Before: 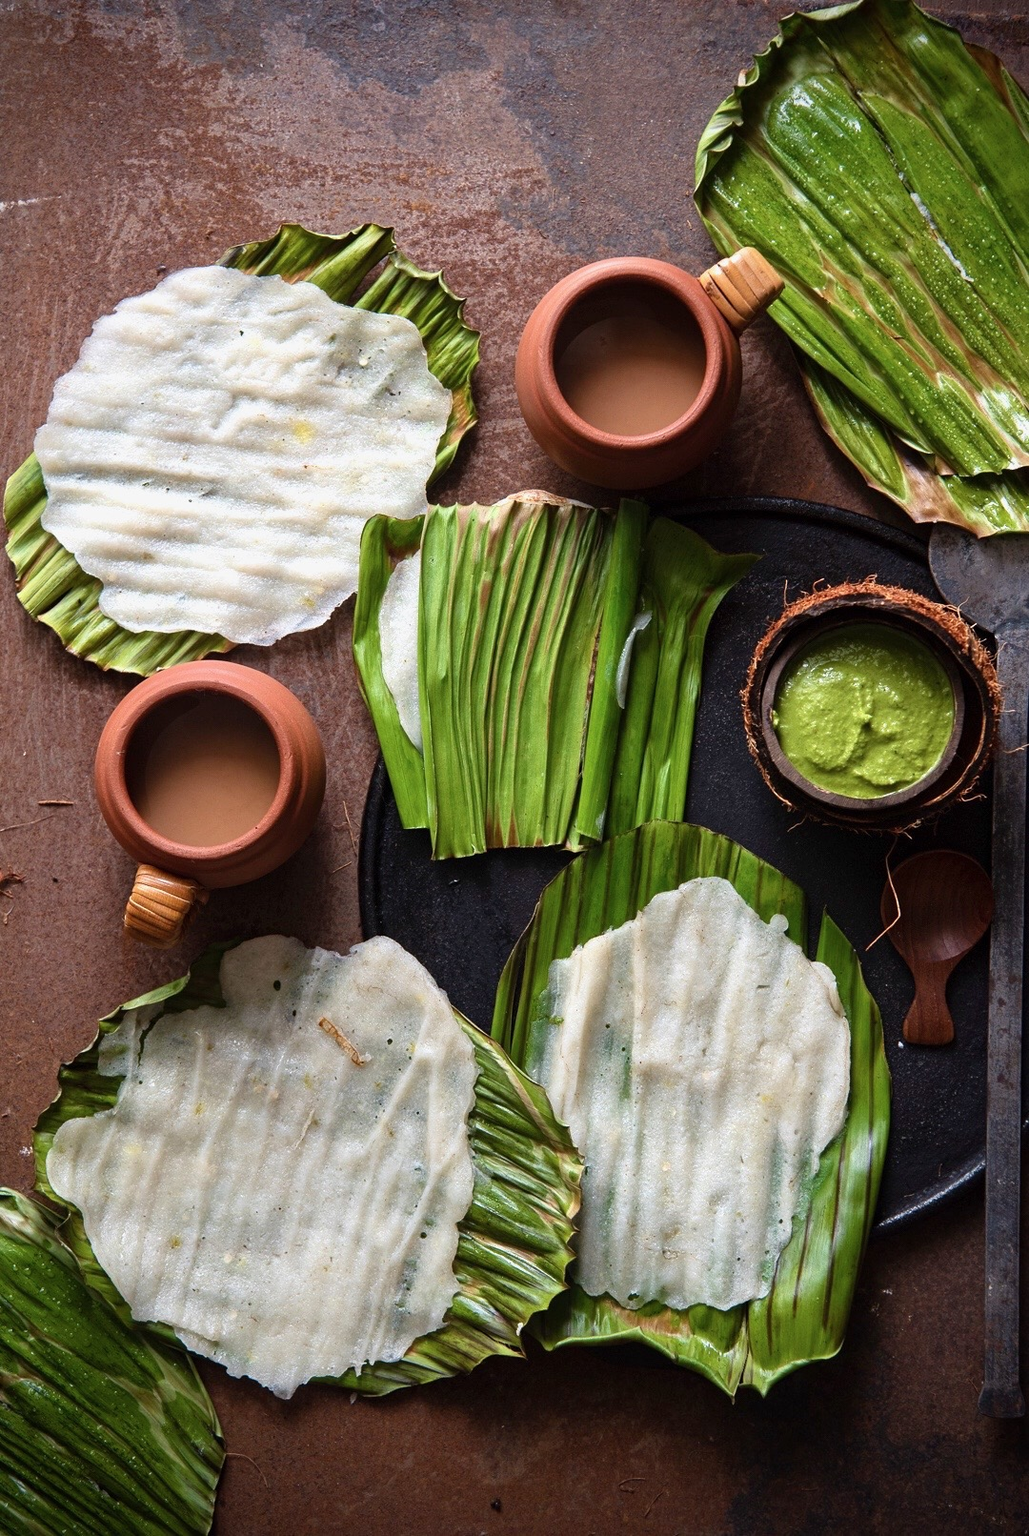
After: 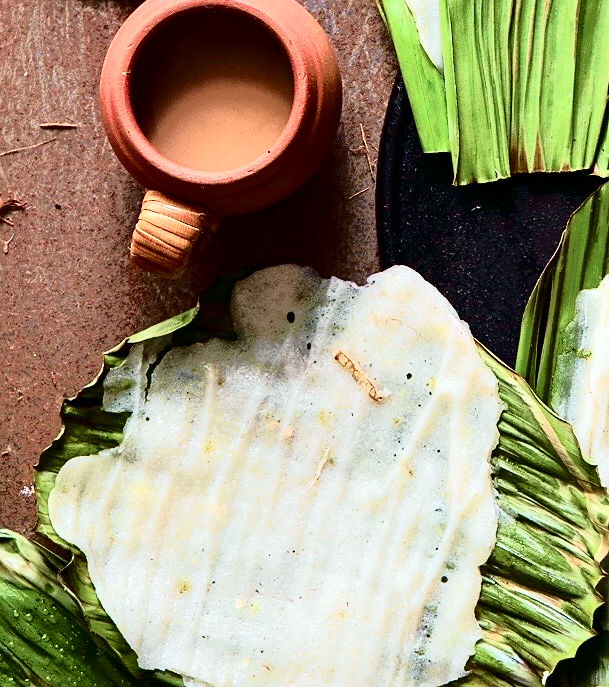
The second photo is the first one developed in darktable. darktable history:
exposure: black level correction 0, exposure 0.7 EV, compensate exposure bias true, compensate highlight preservation false
tone curve: curves: ch0 [(0, 0) (0.081, 0.033) (0.192, 0.124) (0.283, 0.238) (0.407, 0.476) (0.495, 0.521) (0.661, 0.756) (0.788, 0.87) (1, 0.951)]; ch1 [(0, 0) (0.161, 0.092) (0.35, 0.33) (0.392, 0.392) (0.427, 0.426) (0.479, 0.472) (0.505, 0.497) (0.521, 0.524) (0.567, 0.56) (0.583, 0.592) (0.625, 0.627) (0.678, 0.733) (1, 1)]; ch2 [(0, 0) (0.346, 0.362) (0.404, 0.427) (0.502, 0.499) (0.531, 0.523) (0.544, 0.561) (0.58, 0.59) (0.629, 0.642) (0.717, 0.678) (1, 1)], color space Lab, independent channels, preserve colors none
sharpen: radius 1.458, amount 0.398, threshold 1.271
contrast brightness saturation: contrast 0.14
crop: top 44.483%, right 43.593%, bottom 12.892%
